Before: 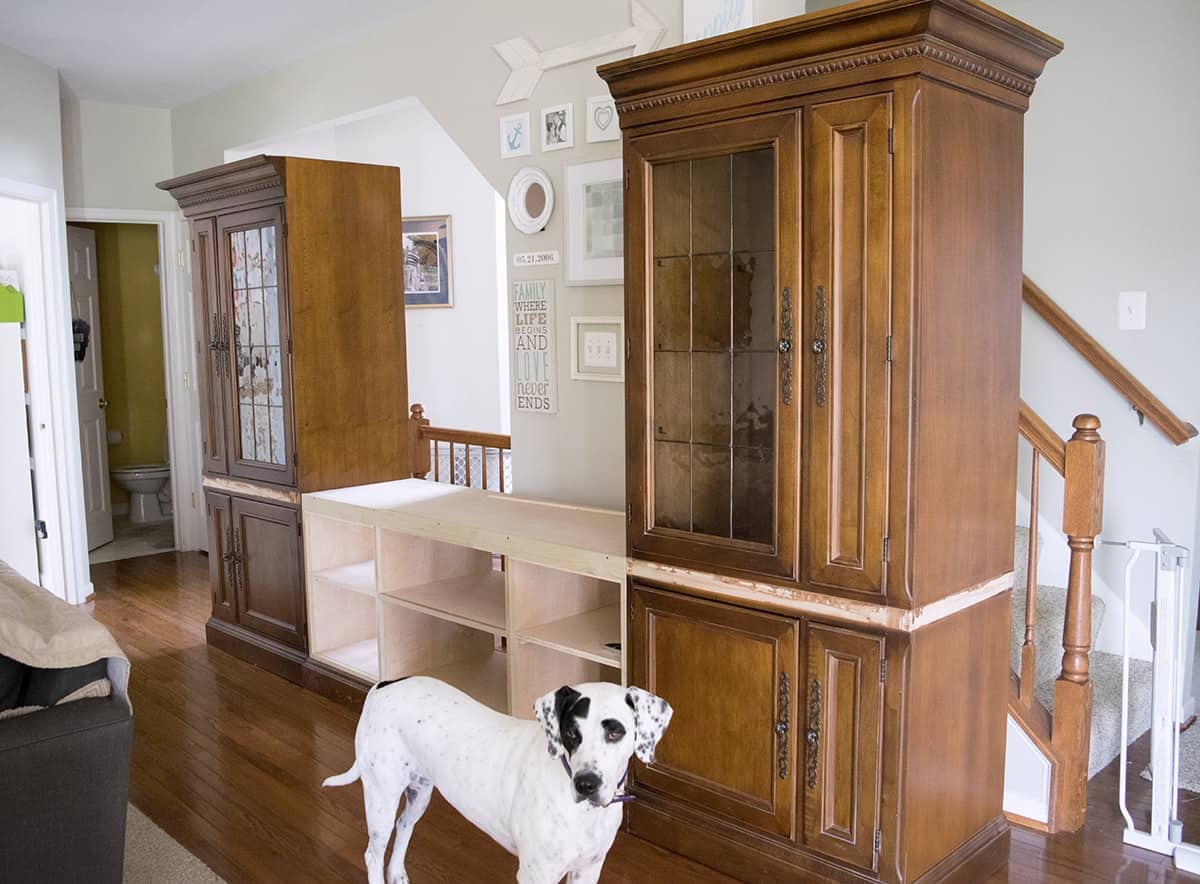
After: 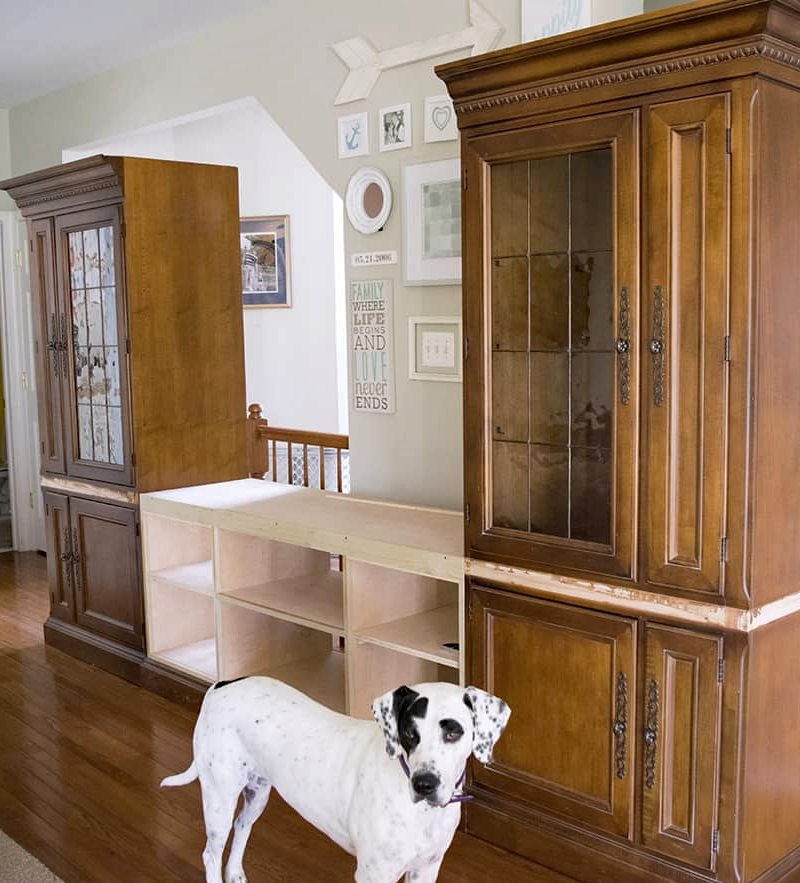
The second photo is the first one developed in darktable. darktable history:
haze removal: compatibility mode true, adaptive false
tone equalizer: on, module defaults
crop and rotate: left 13.537%, right 19.796%
